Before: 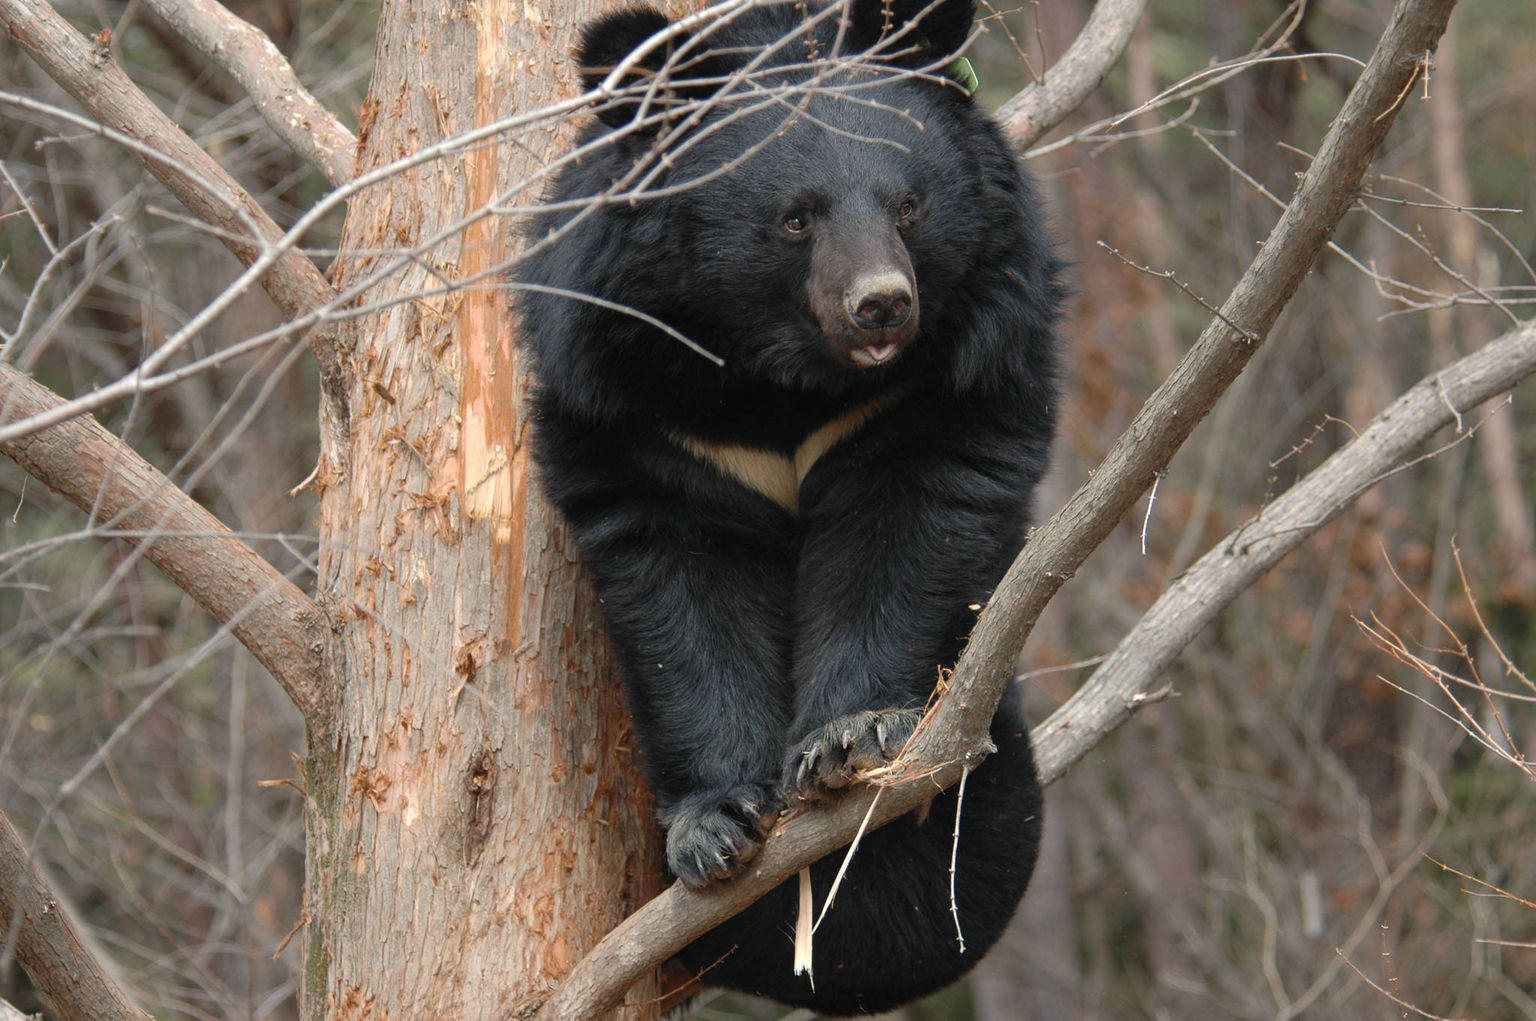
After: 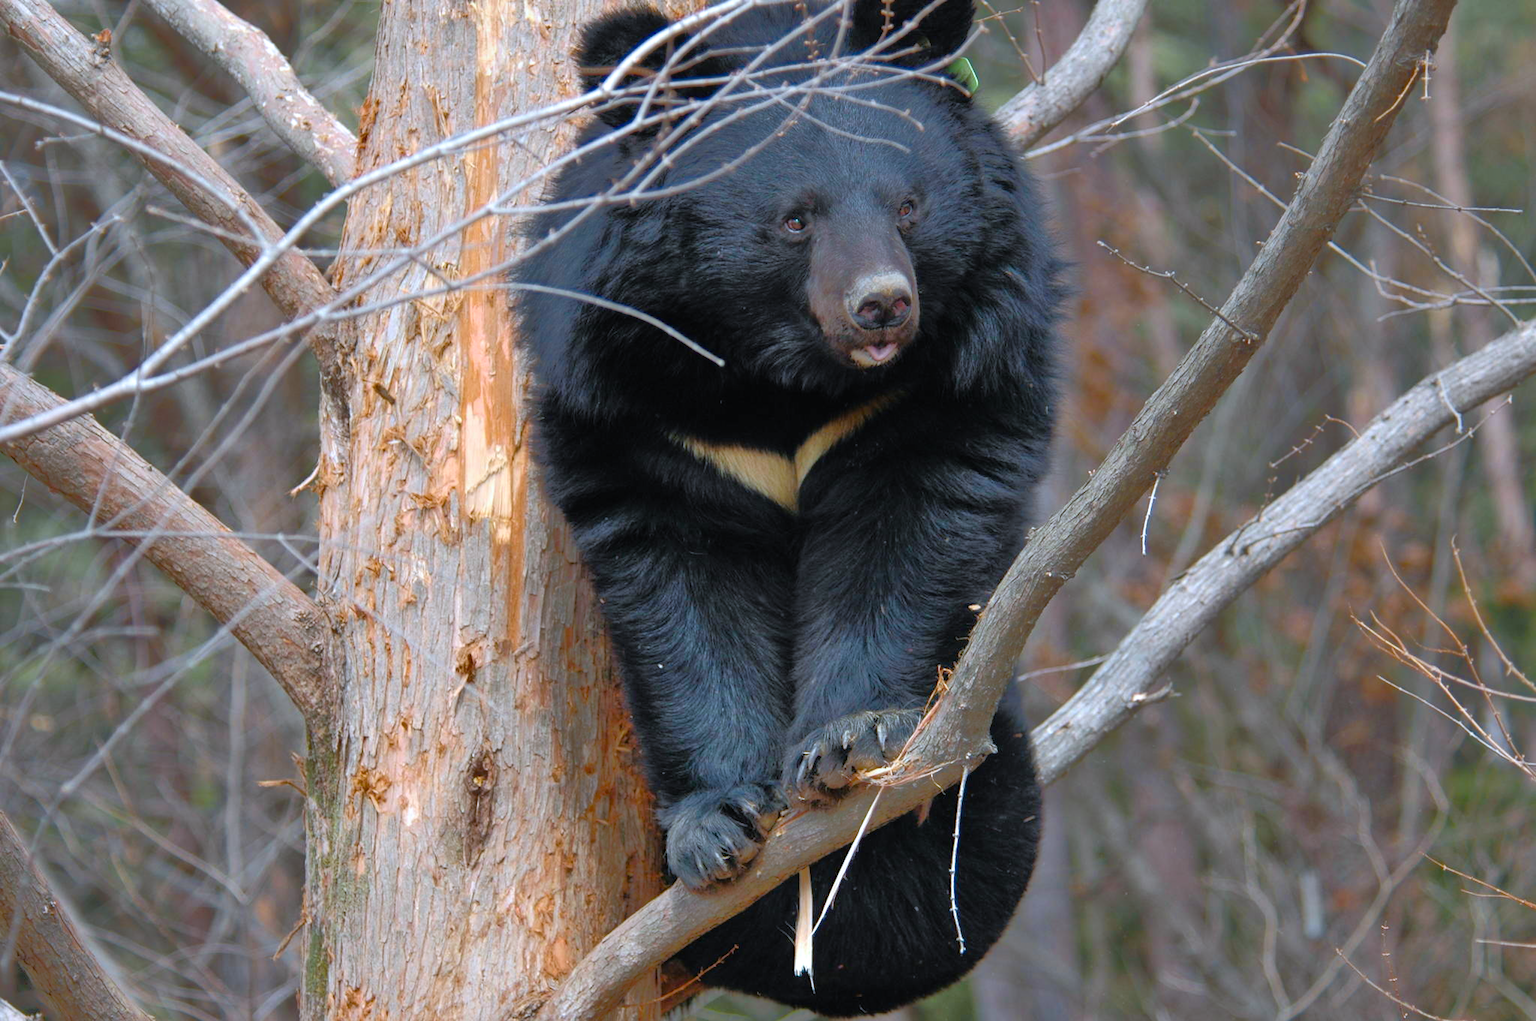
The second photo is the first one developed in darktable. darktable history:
tone equalizer: -8 EV -0.528 EV, -7 EV -0.319 EV, -6 EV -0.083 EV, -5 EV 0.413 EV, -4 EV 0.985 EV, -3 EV 0.791 EV, -2 EV -0.01 EV, -1 EV 0.14 EV, +0 EV -0.012 EV, smoothing 1
white balance: red 0.931, blue 1.11
velvia: strength 32%, mid-tones bias 0.2
